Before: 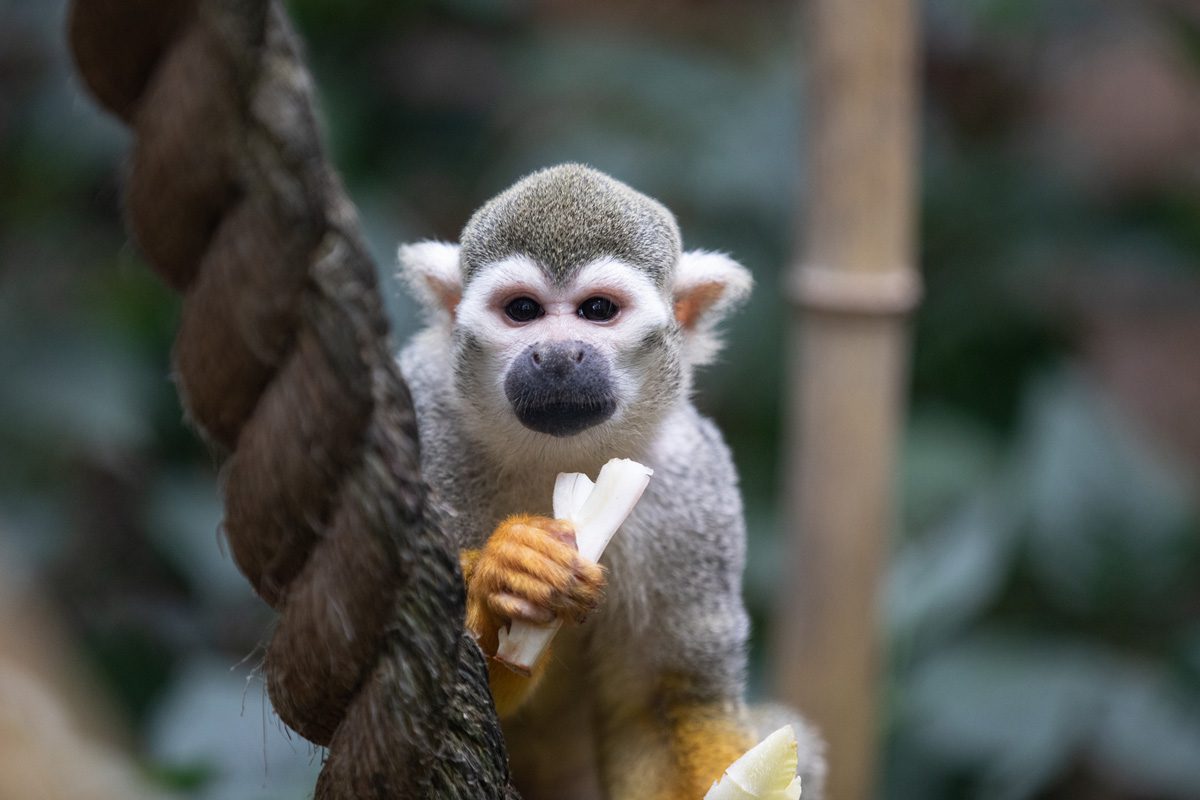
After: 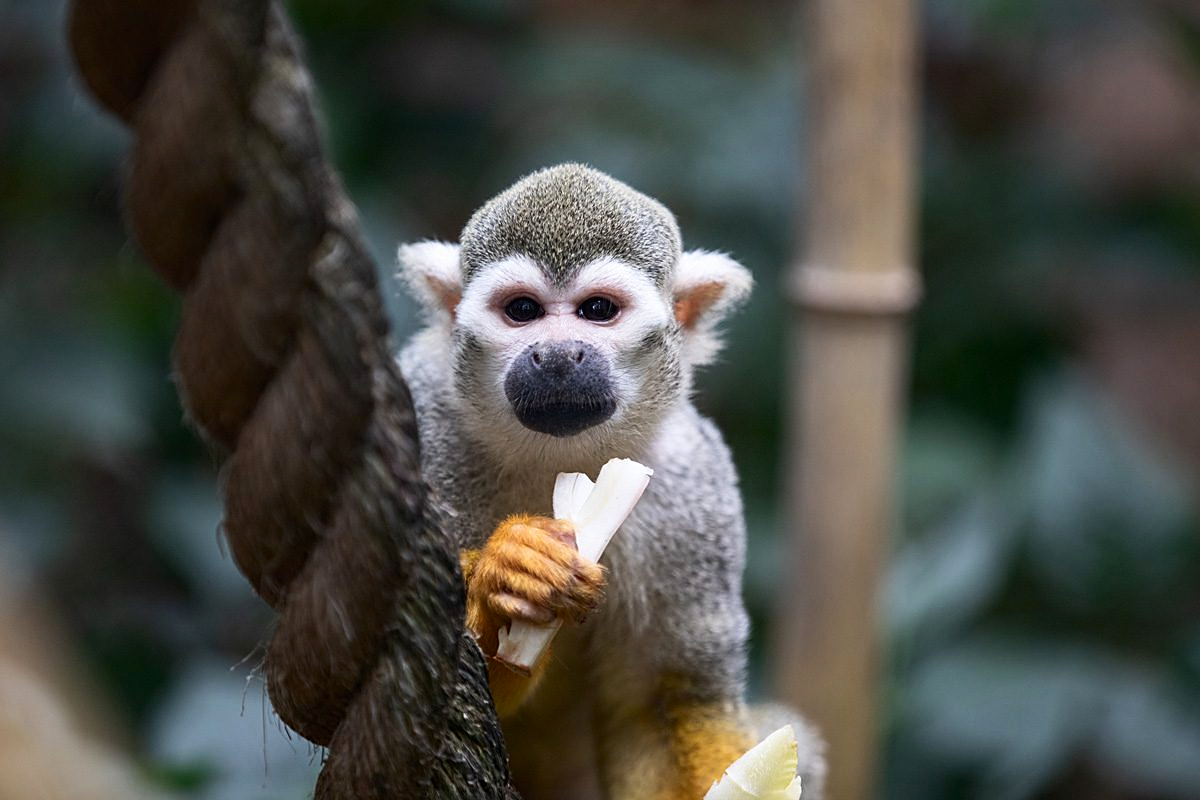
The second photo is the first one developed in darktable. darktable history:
contrast brightness saturation: contrast 0.15, brightness -0.01, saturation 0.1
sharpen: on, module defaults
